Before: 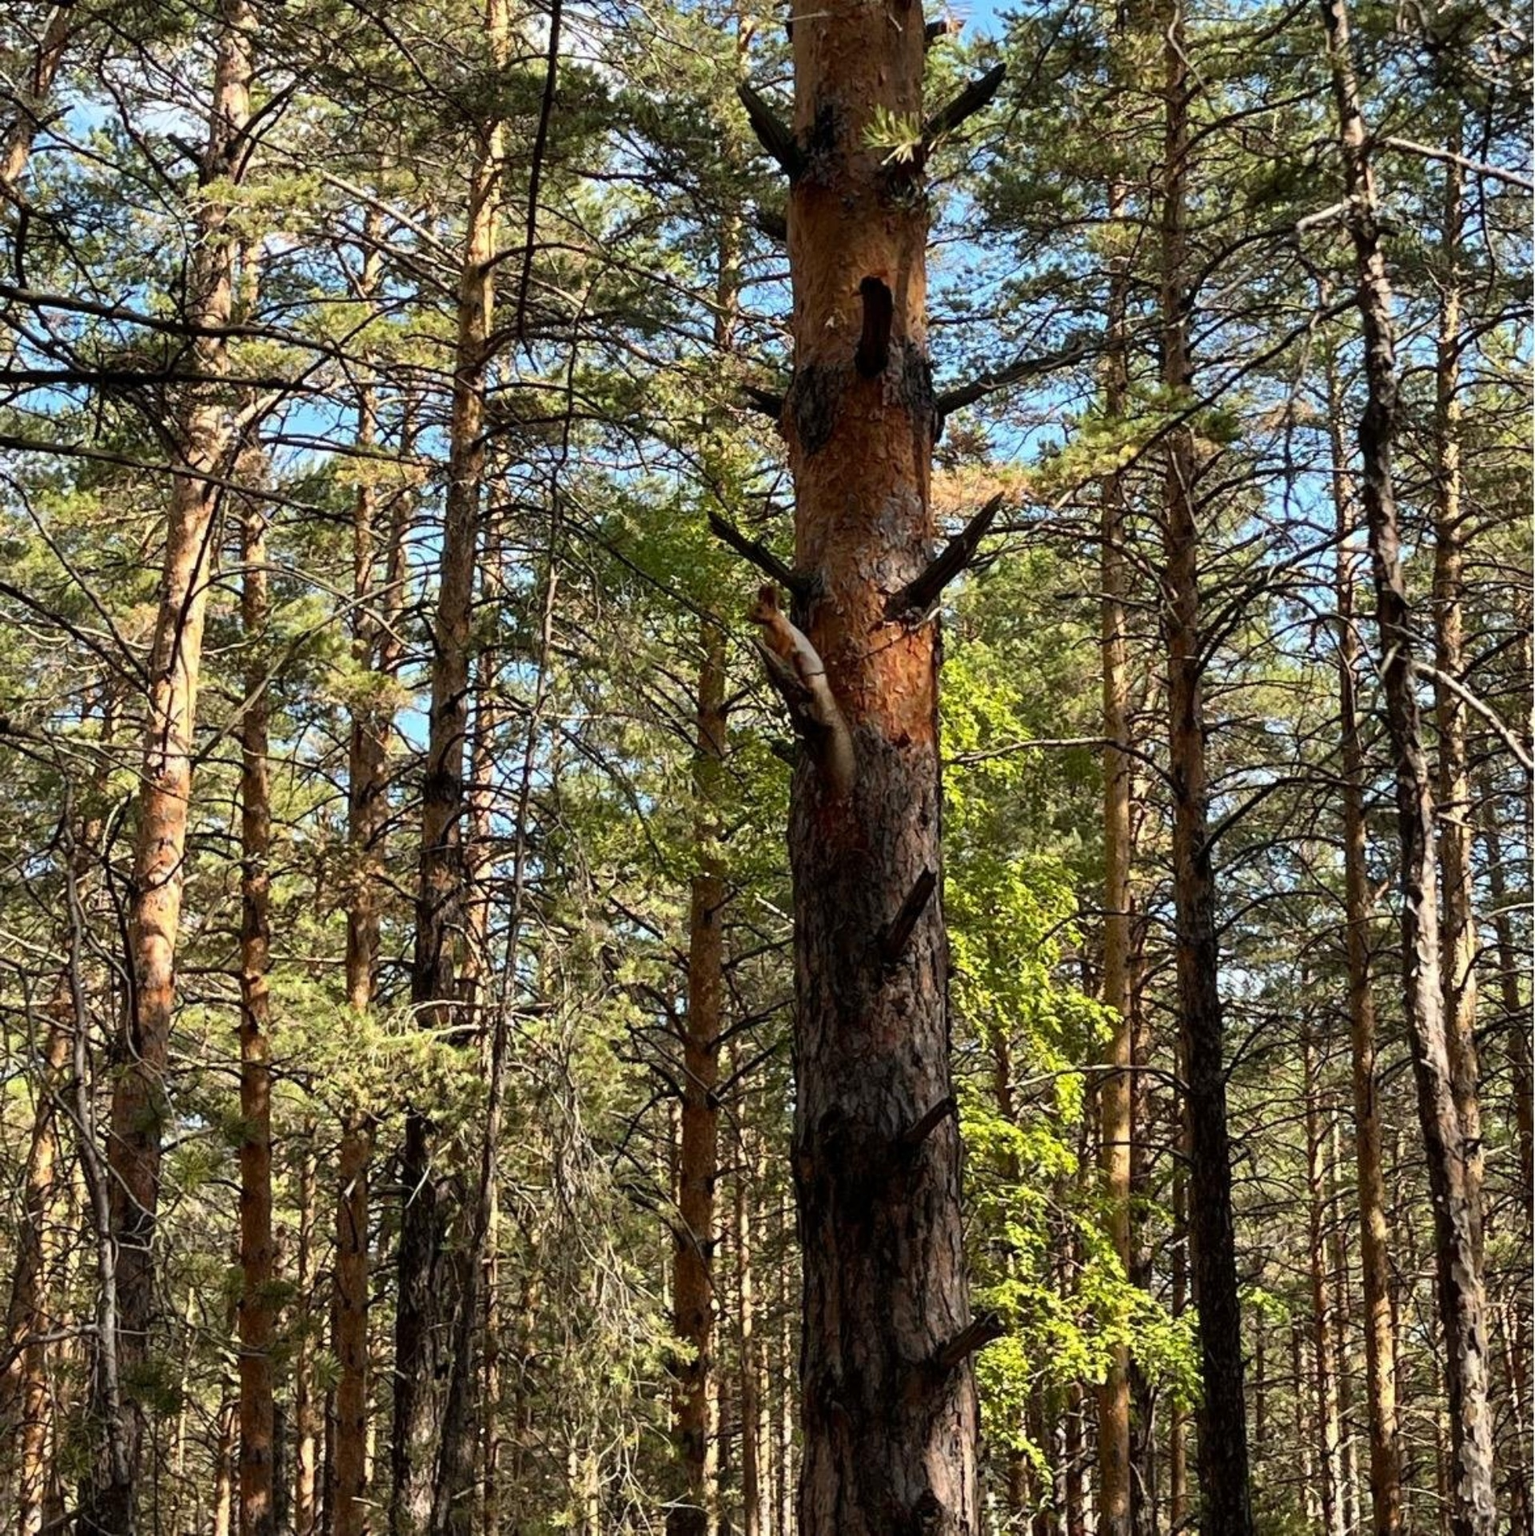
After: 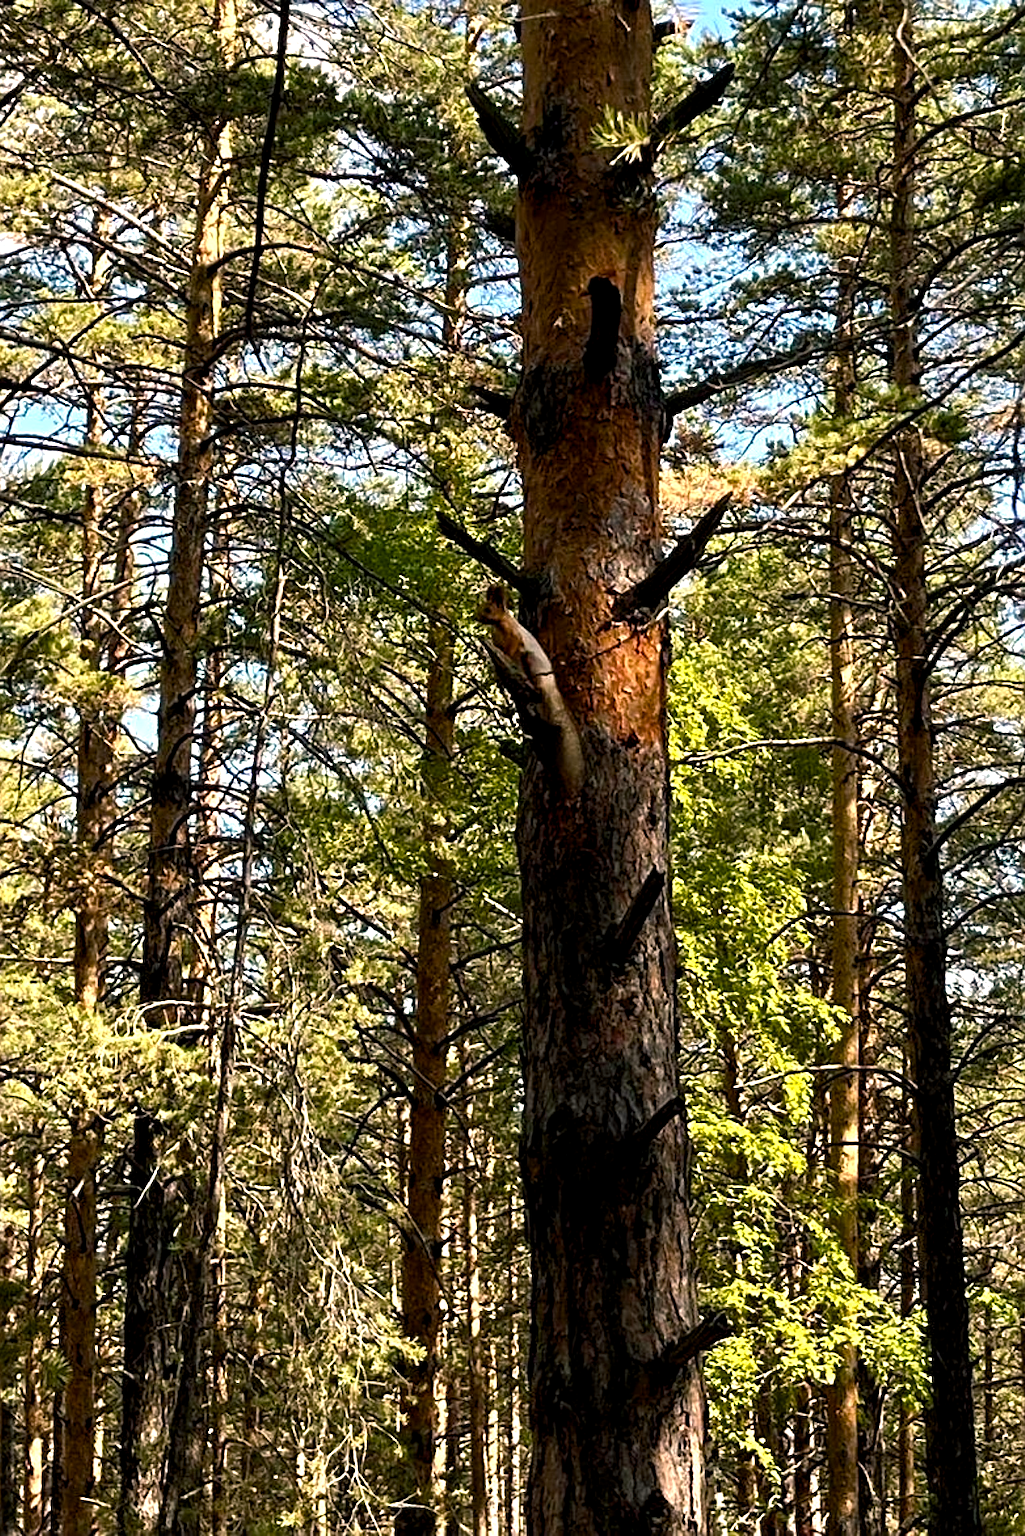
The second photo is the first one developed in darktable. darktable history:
sharpen: on, module defaults
crop and rotate: left 17.732%, right 15.423%
color balance rgb: shadows lift › chroma 2%, shadows lift › hue 185.64°, power › luminance 1.48%, highlights gain › chroma 3%, highlights gain › hue 54.51°, global offset › luminance -0.4%, perceptual saturation grading › highlights -18.47%, perceptual saturation grading › mid-tones 6.62%, perceptual saturation grading › shadows 28.22%, perceptual brilliance grading › highlights 15.68%, perceptual brilliance grading › shadows -14.29%, global vibrance 25.96%, contrast 6.45%
